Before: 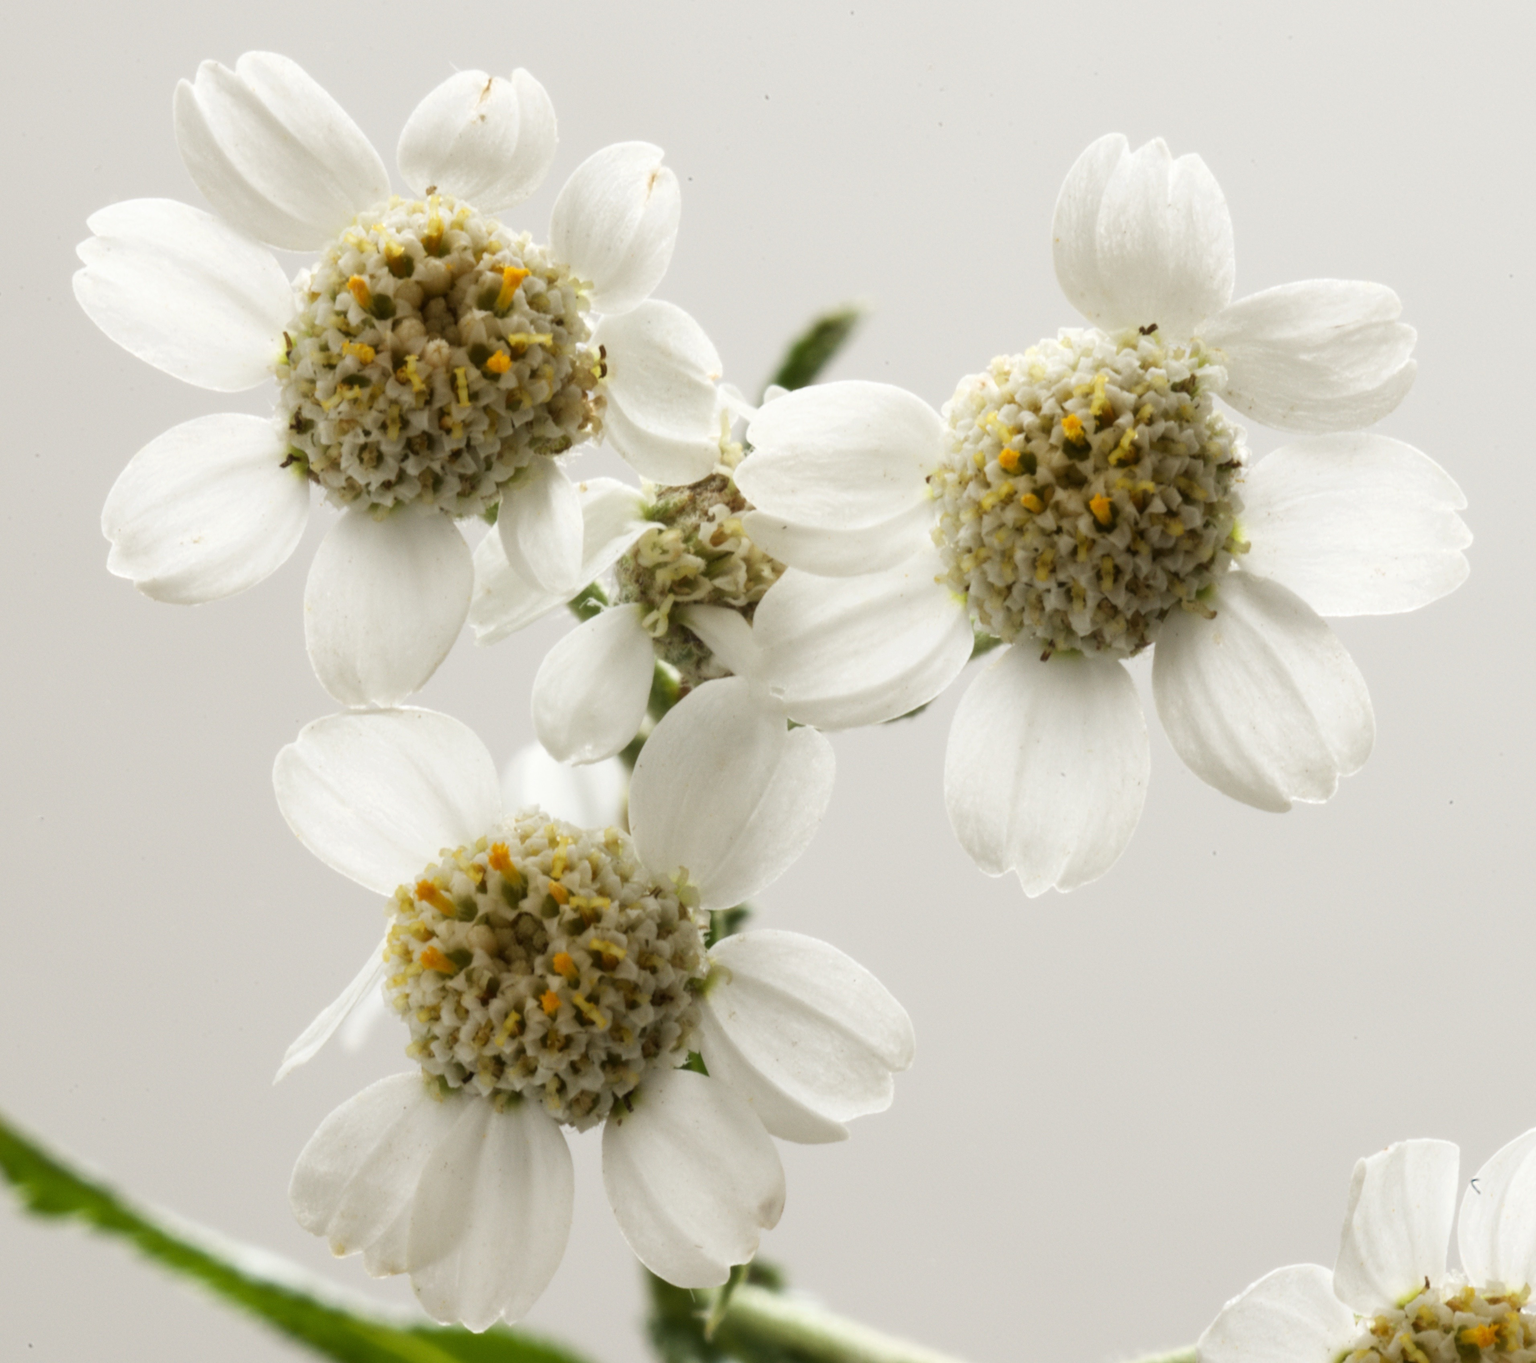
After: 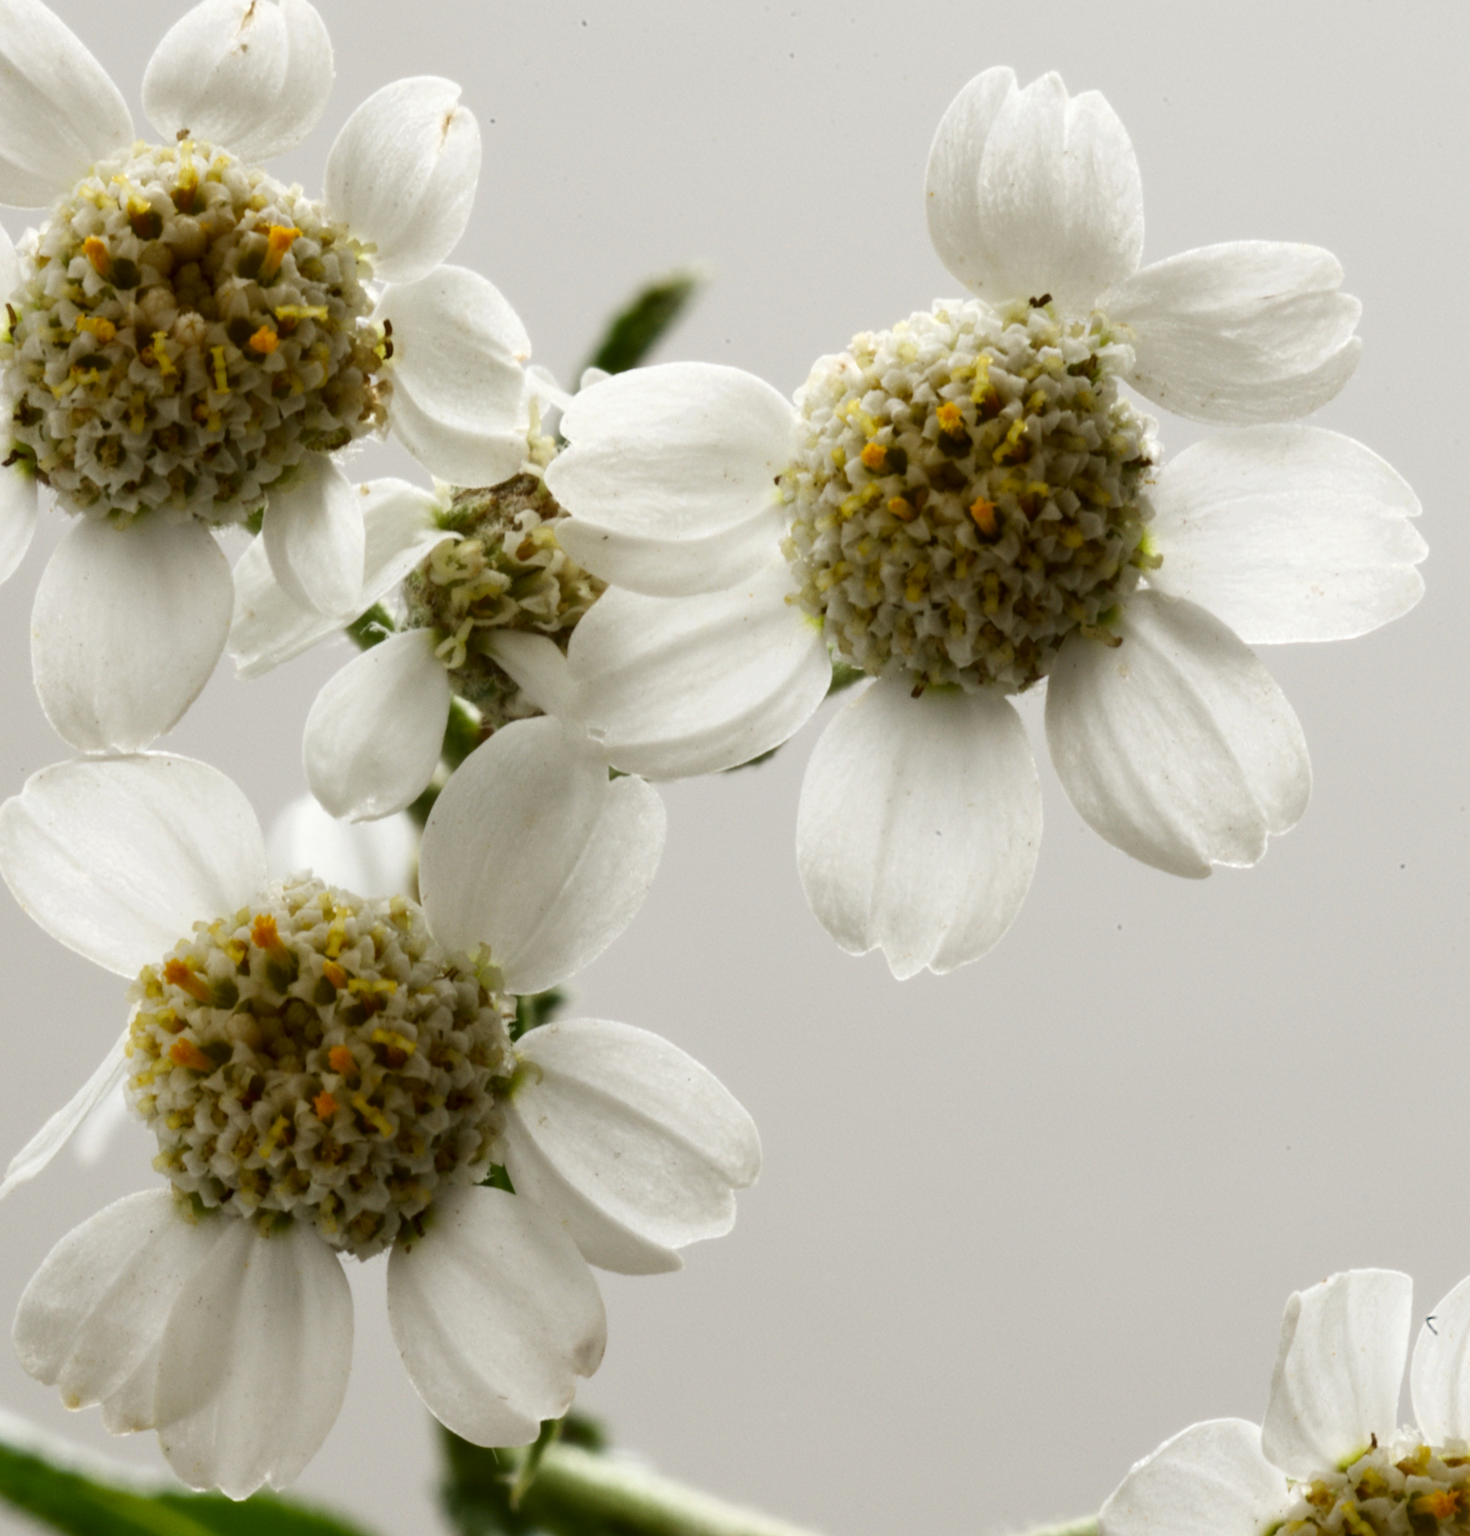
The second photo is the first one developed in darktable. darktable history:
tone equalizer: on, module defaults
crop and rotate: left 18.143%, top 5.74%, right 1.809%
contrast brightness saturation: brightness -0.209, saturation 0.083
